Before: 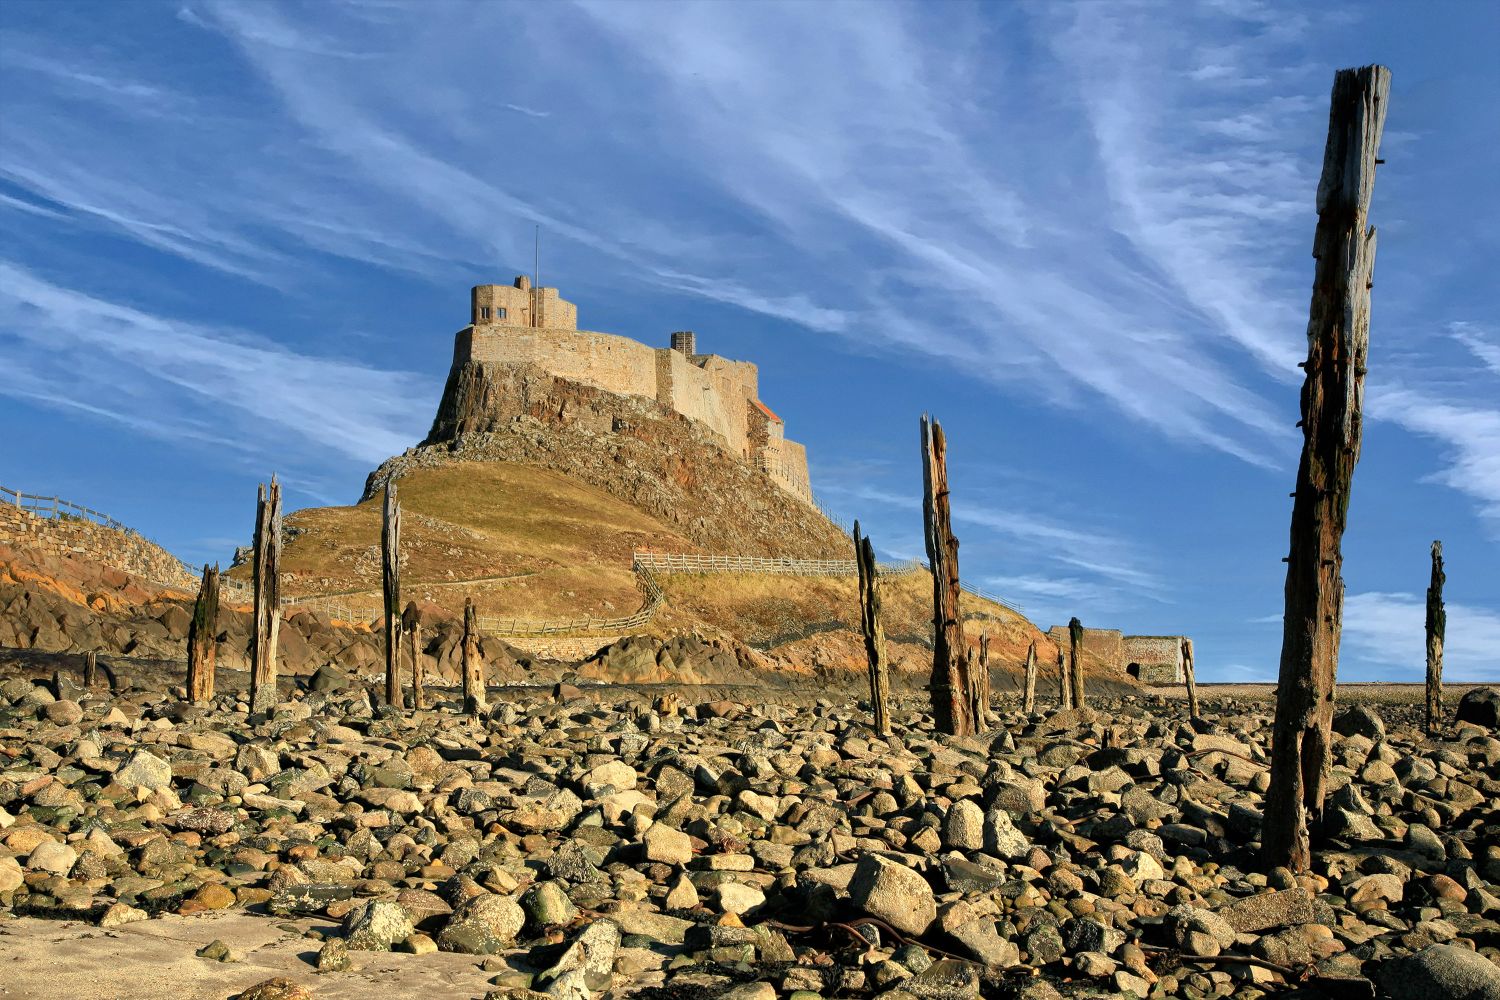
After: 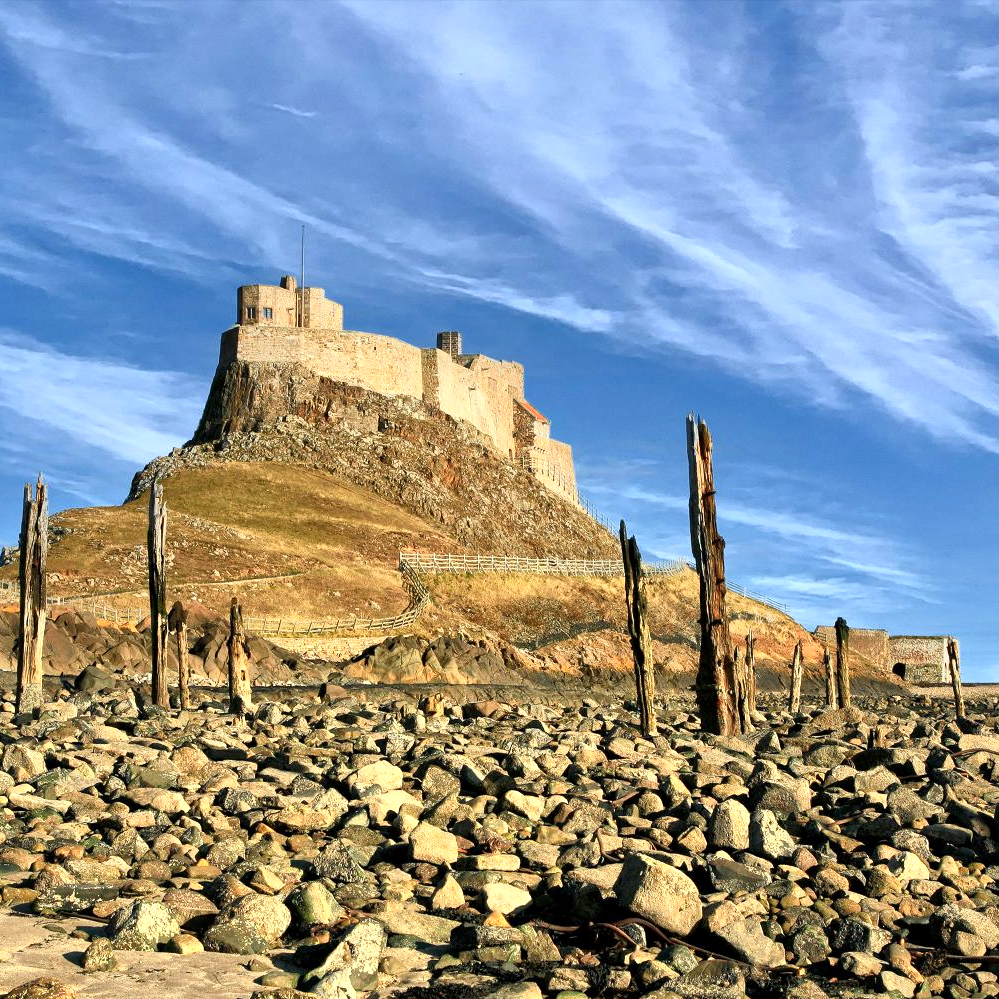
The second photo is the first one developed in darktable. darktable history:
crop and rotate: left 15.604%, right 17.762%
base curve: curves: ch0 [(0, 0) (0.688, 0.865) (1, 1)]
local contrast: mode bilateral grid, contrast 20, coarseness 100, detail 150%, midtone range 0.2
